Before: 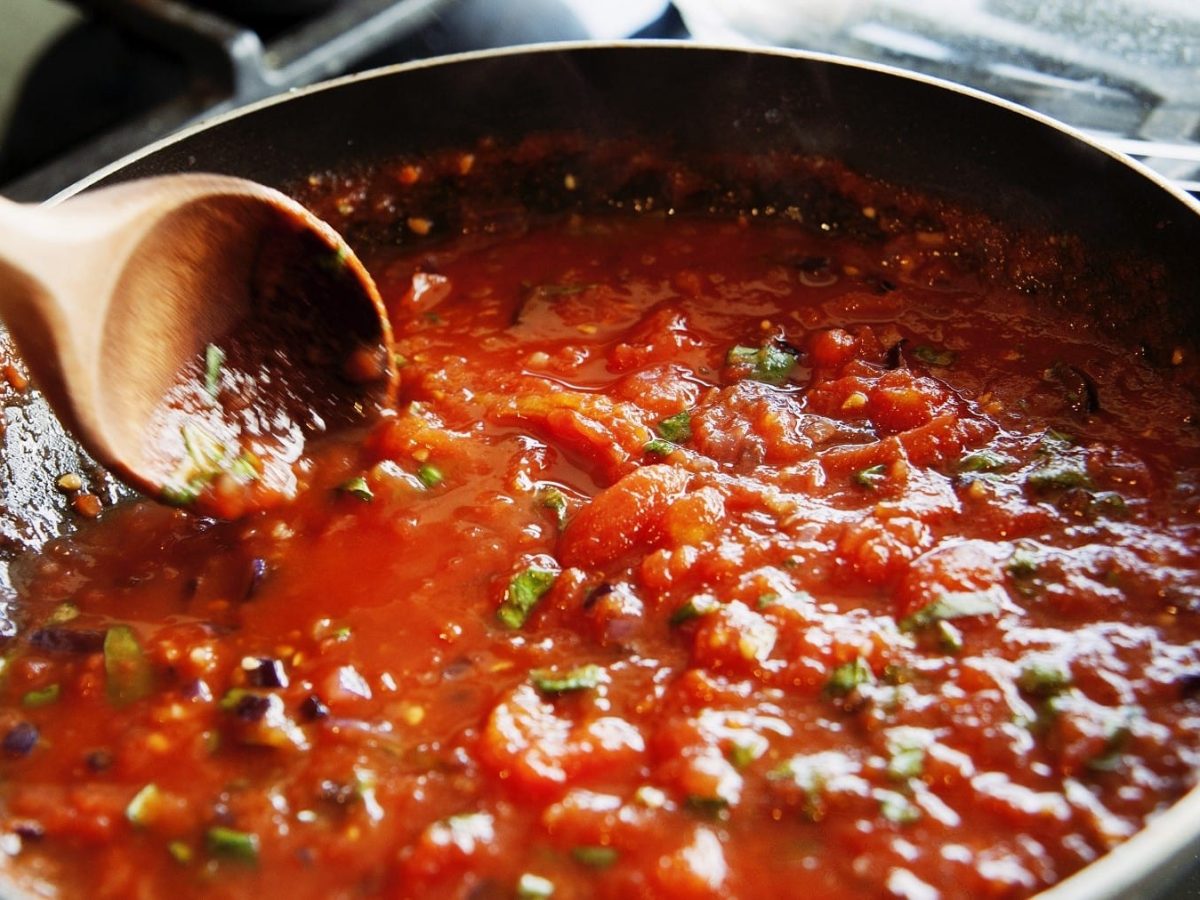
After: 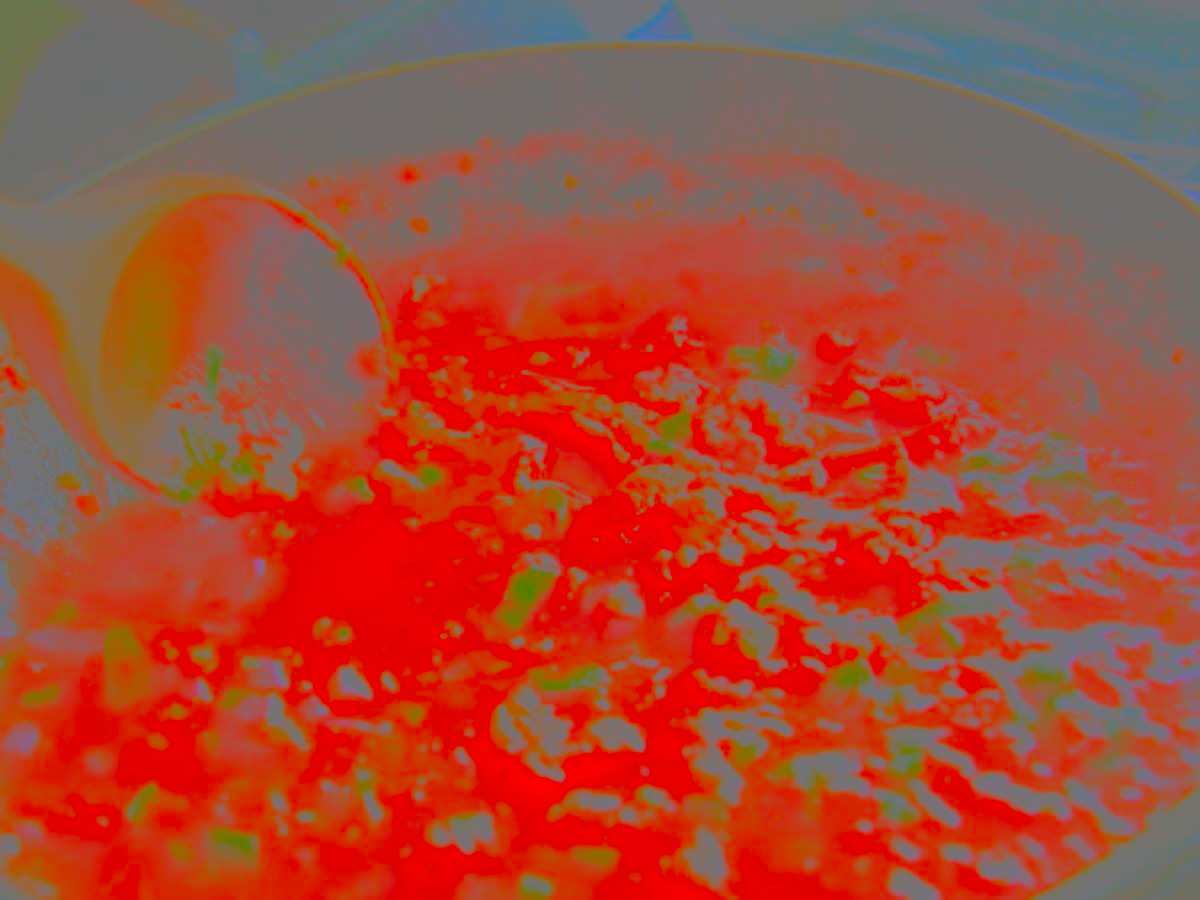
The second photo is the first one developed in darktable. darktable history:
tone curve: curves: ch0 [(0, 0) (0.003, 0.345) (0.011, 0.345) (0.025, 0.345) (0.044, 0.349) (0.069, 0.353) (0.1, 0.356) (0.136, 0.359) (0.177, 0.366) (0.224, 0.378) (0.277, 0.398) (0.335, 0.429) (0.399, 0.476) (0.468, 0.545) (0.543, 0.624) (0.623, 0.721) (0.709, 0.811) (0.801, 0.876) (0.898, 0.913) (1, 1)], color space Lab, independent channels, preserve colors none
color correction: highlights b* -0.009, saturation 0.817
contrast brightness saturation: contrast -0.97, brightness -0.172, saturation 0.752
tone equalizer: on, module defaults
